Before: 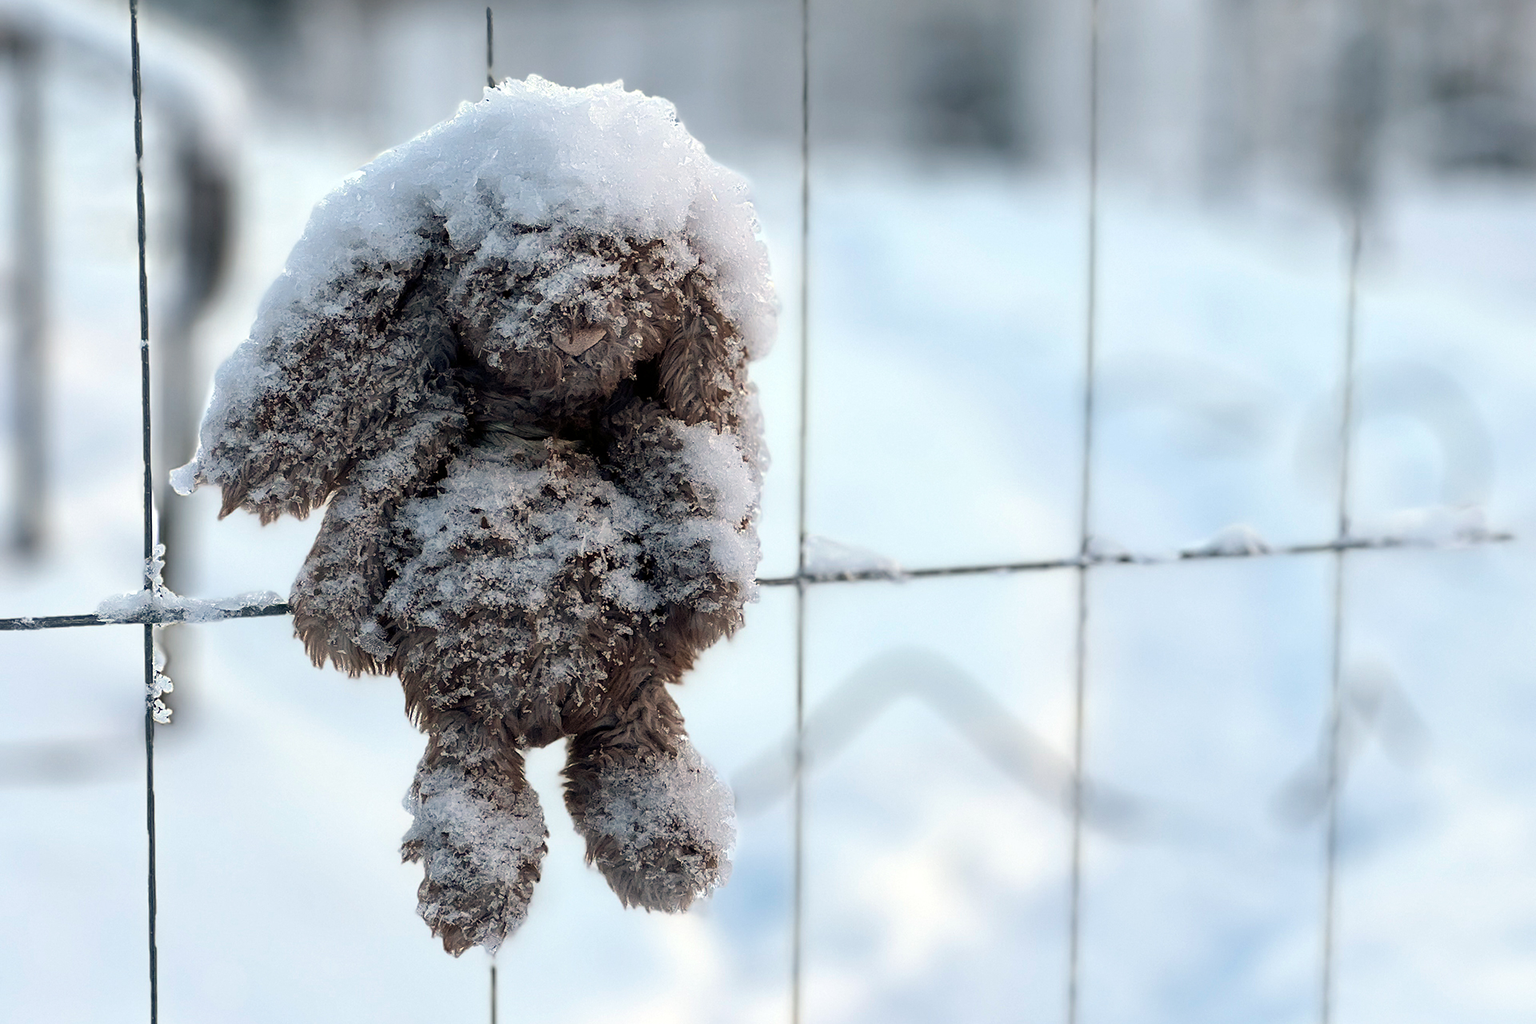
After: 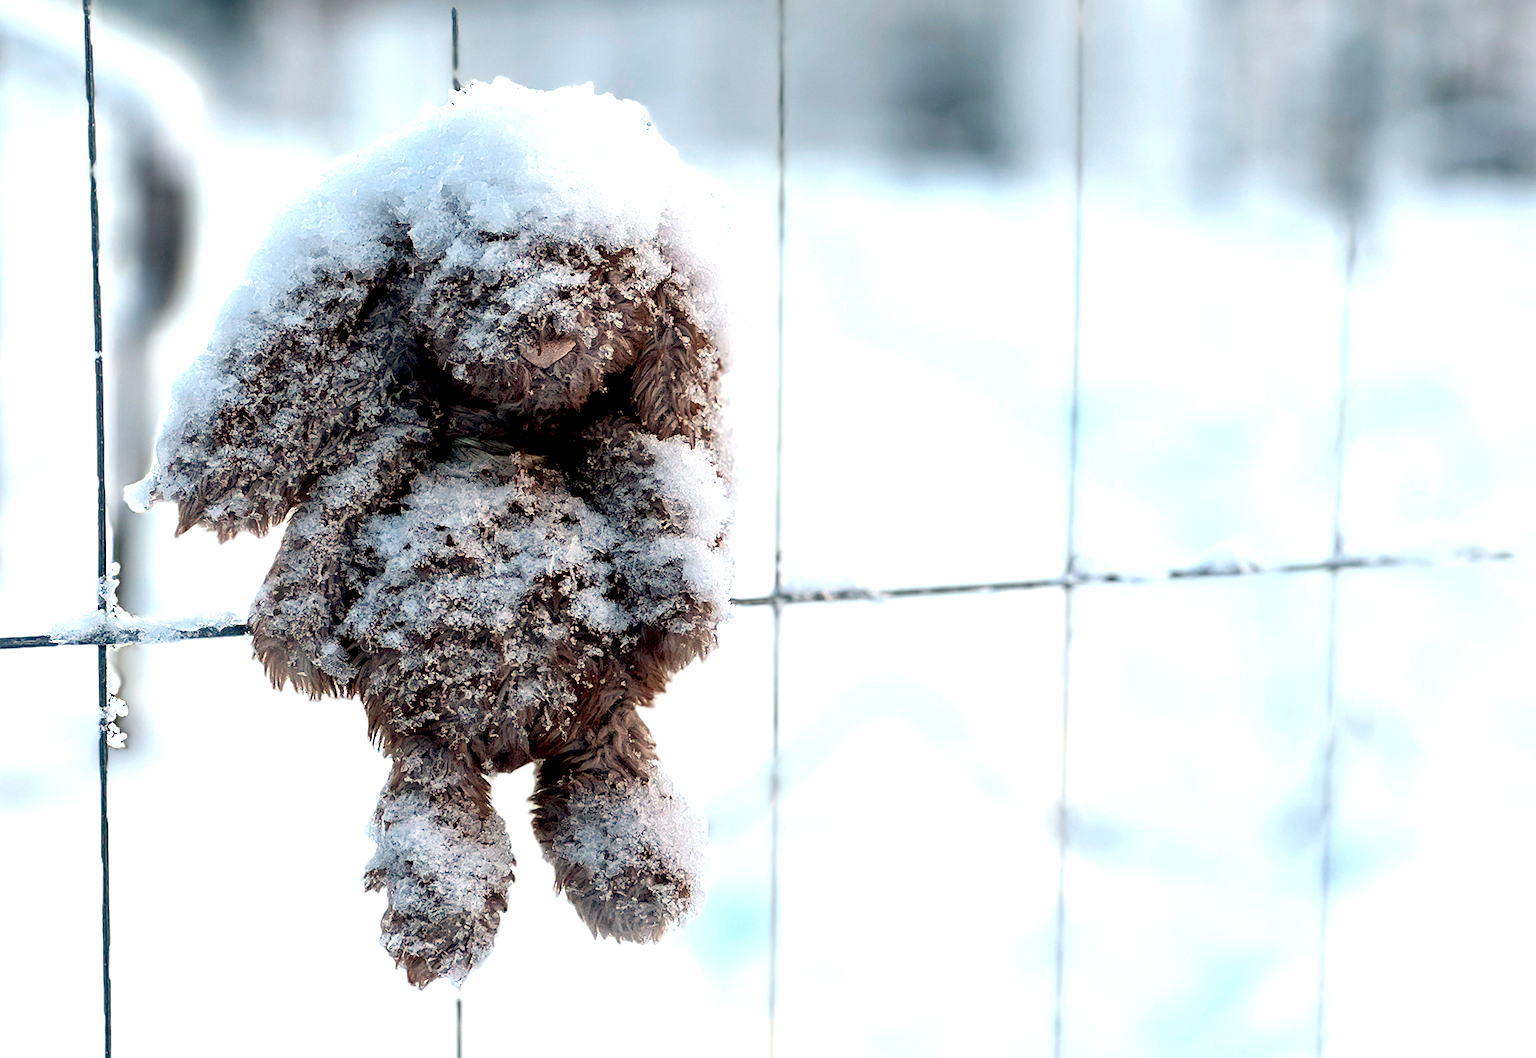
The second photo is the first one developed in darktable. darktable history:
exposure: black level correction 0.012, exposure 0.7 EV, compensate exposure bias true, compensate highlight preservation false
color balance: mode lift, gamma, gain (sRGB), lift [0.97, 1, 1, 1], gamma [1.03, 1, 1, 1]
crop and rotate: left 3.238%
